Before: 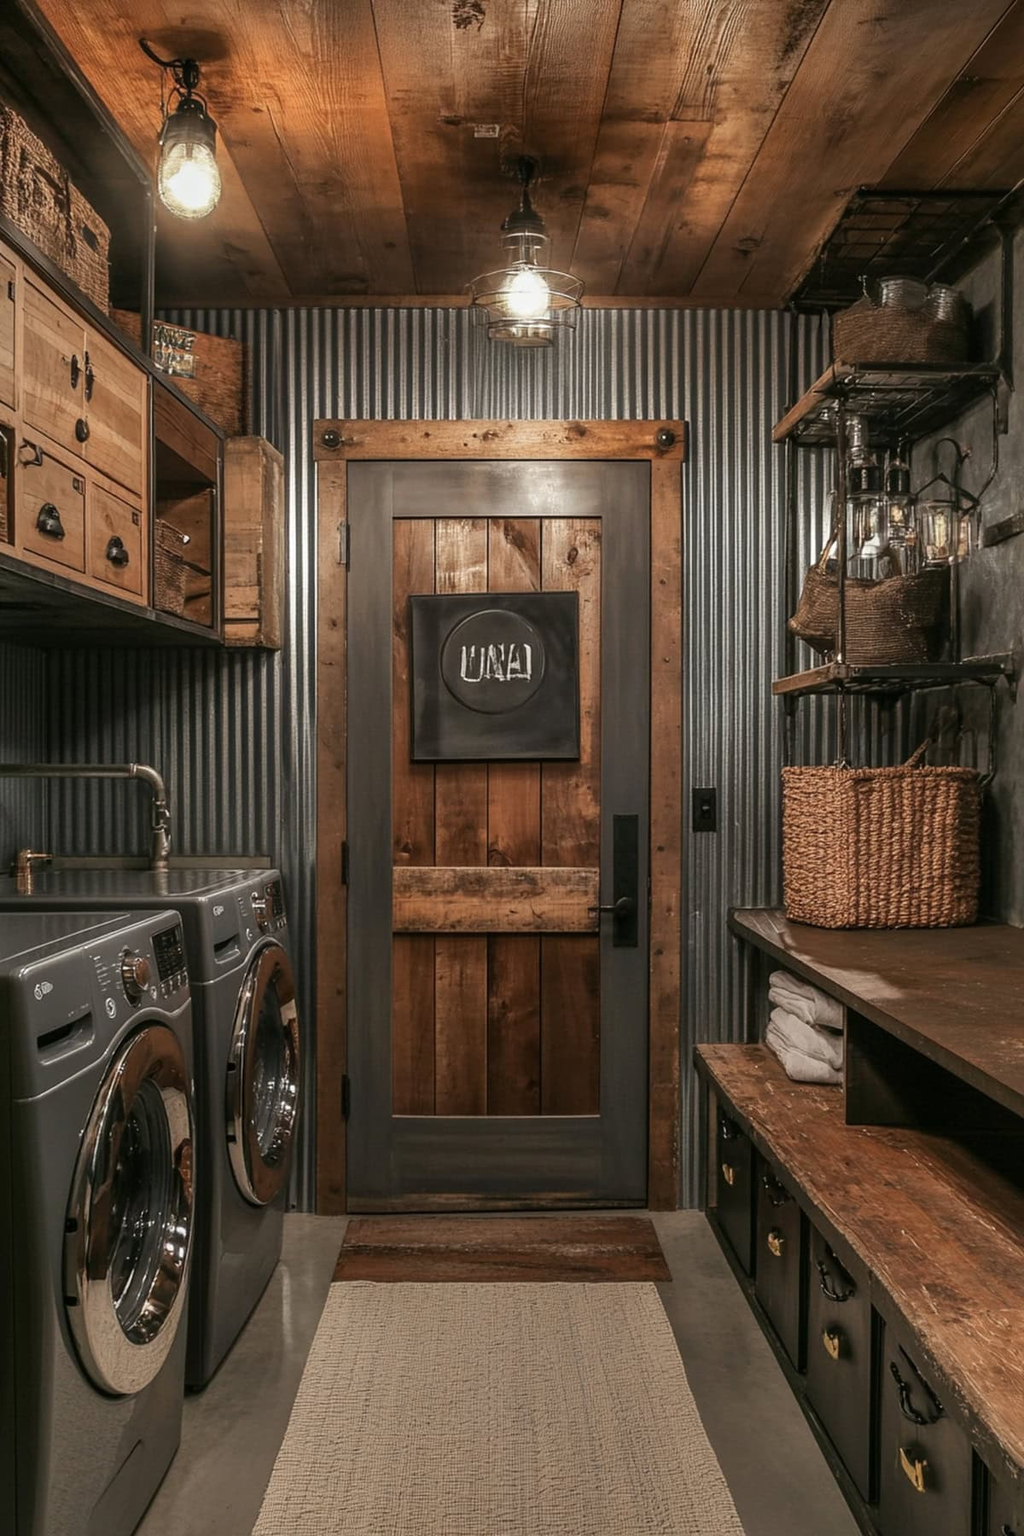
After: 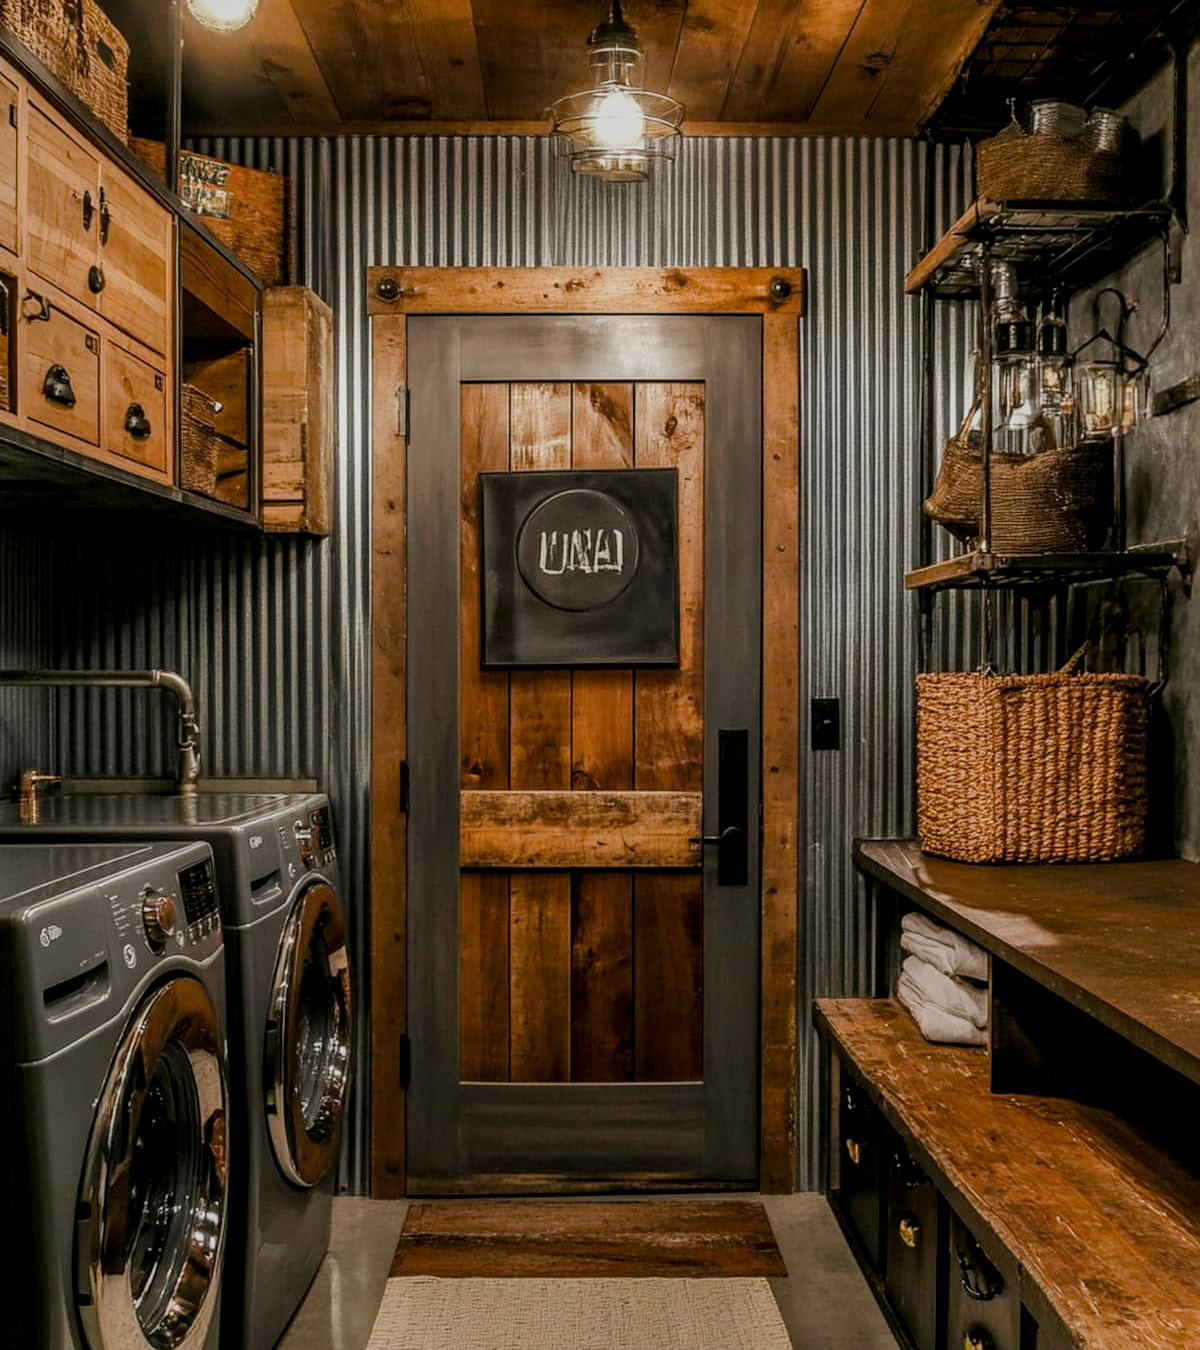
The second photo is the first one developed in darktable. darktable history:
color balance rgb: perceptual saturation grading › global saturation 35%, perceptual saturation grading › highlights -25%, perceptual saturation grading › shadows 50%
crop and rotate: top 12.5%, bottom 12.5%
filmic rgb: black relative exposure -7.32 EV, white relative exposure 5.09 EV, hardness 3.2
exposure: black level correction -0.001, exposure 0.08 EV, compensate highlight preservation false
local contrast: on, module defaults
